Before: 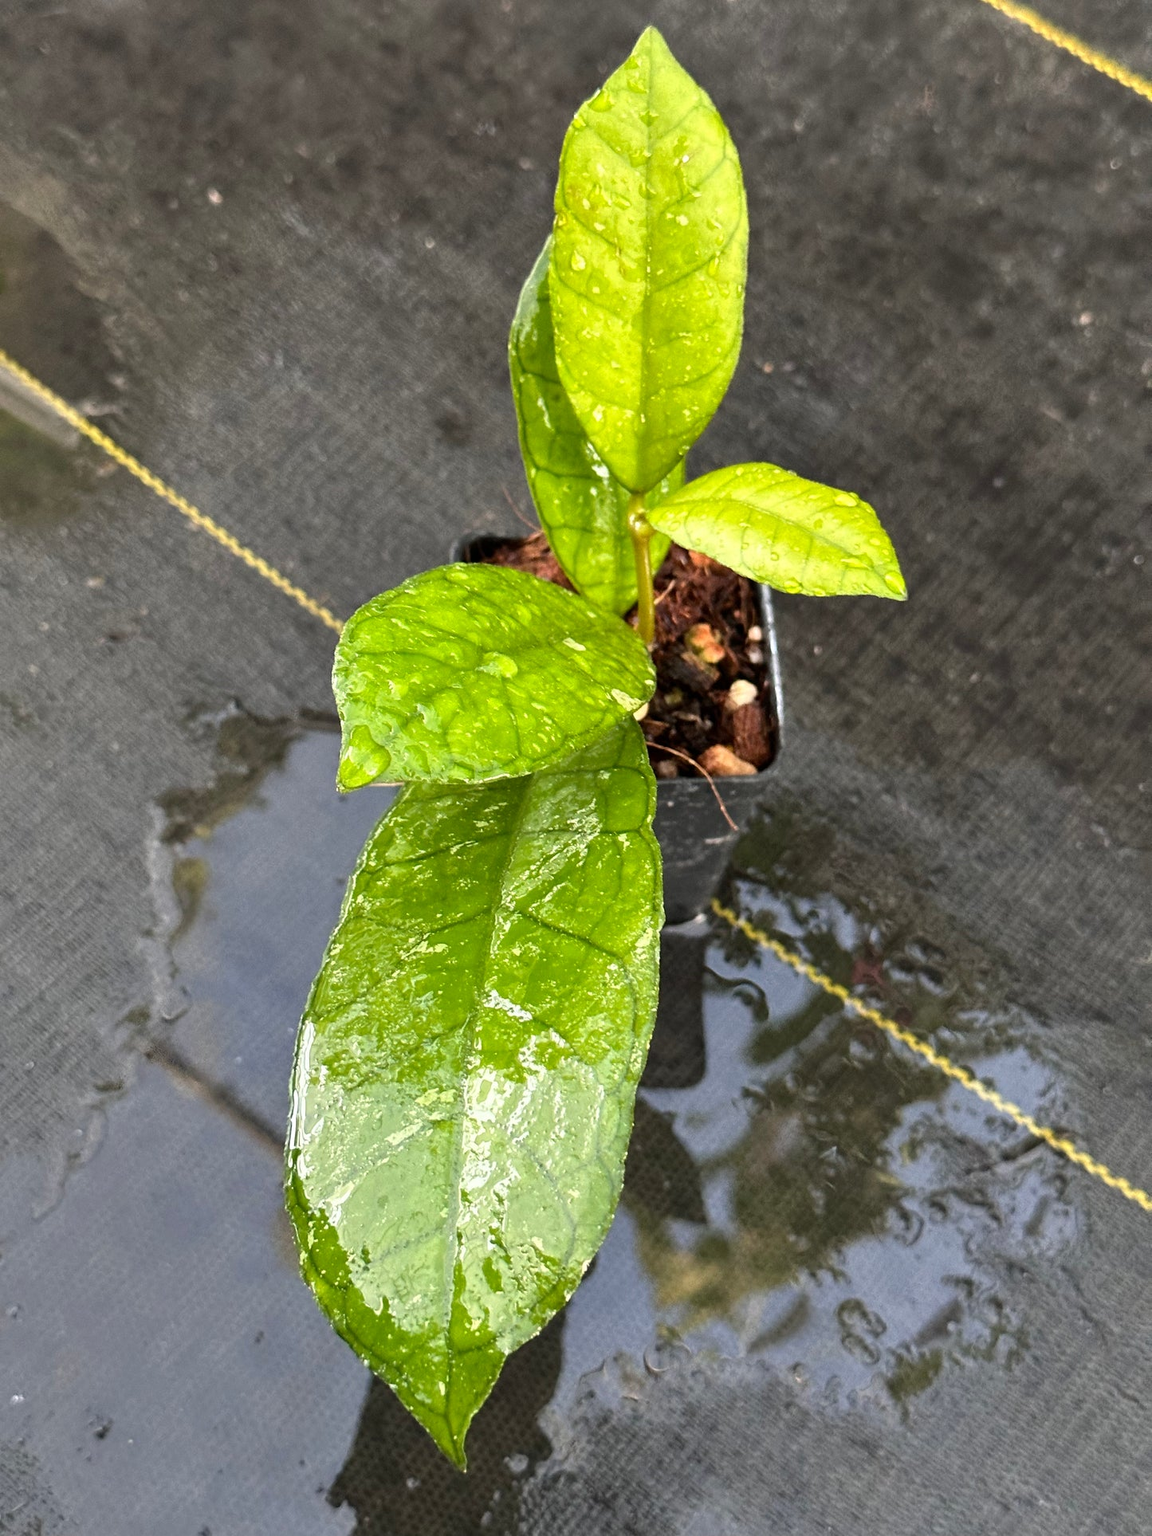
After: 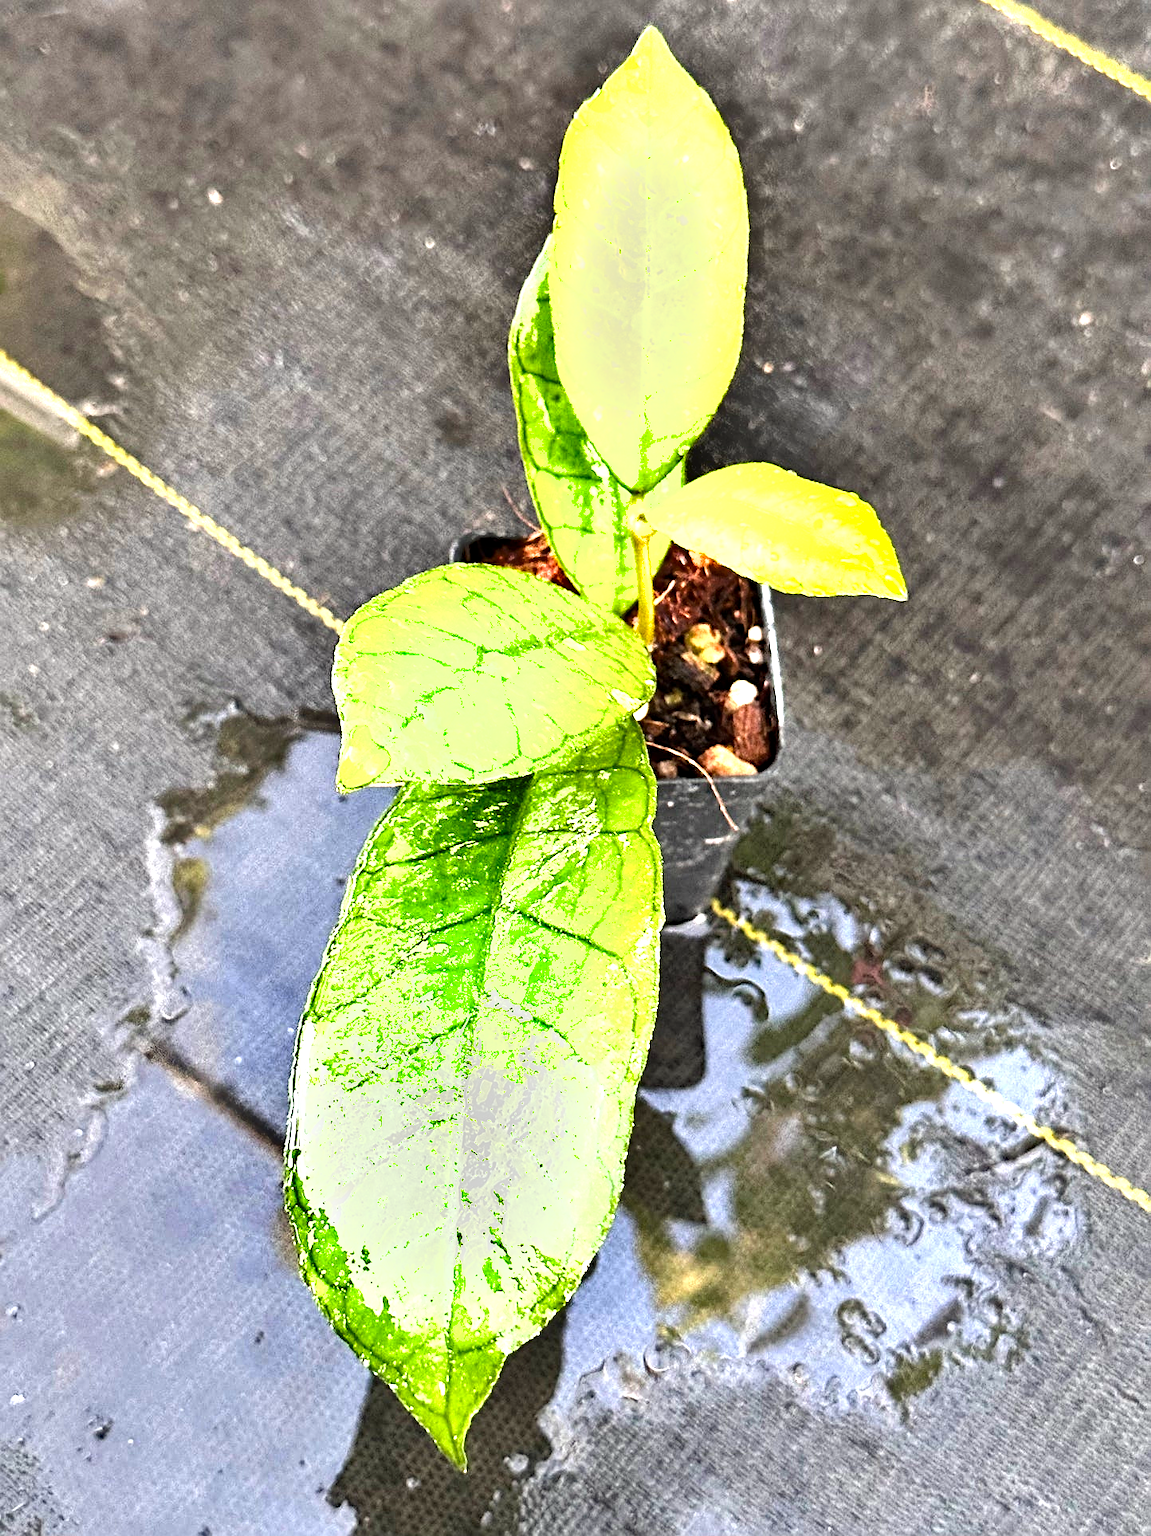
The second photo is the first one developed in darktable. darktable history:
tone equalizer: -8 EV -0.728 EV, -7 EV -0.678 EV, -6 EV -0.564 EV, -5 EV -0.388 EV, -3 EV 0.37 EV, -2 EV 0.6 EV, -1 EV 0.686 EV, +0 EV 0.768 EV
sharpen: on, module defaults
exposure: black level correction 0, exposure 0.899 EV, compensate exposure bias true, compensate highlight preservation false
shadows and highlights: shadows 12.87, white point adjustment 1.3, soften with gaussian
haze removal: adaptive false
